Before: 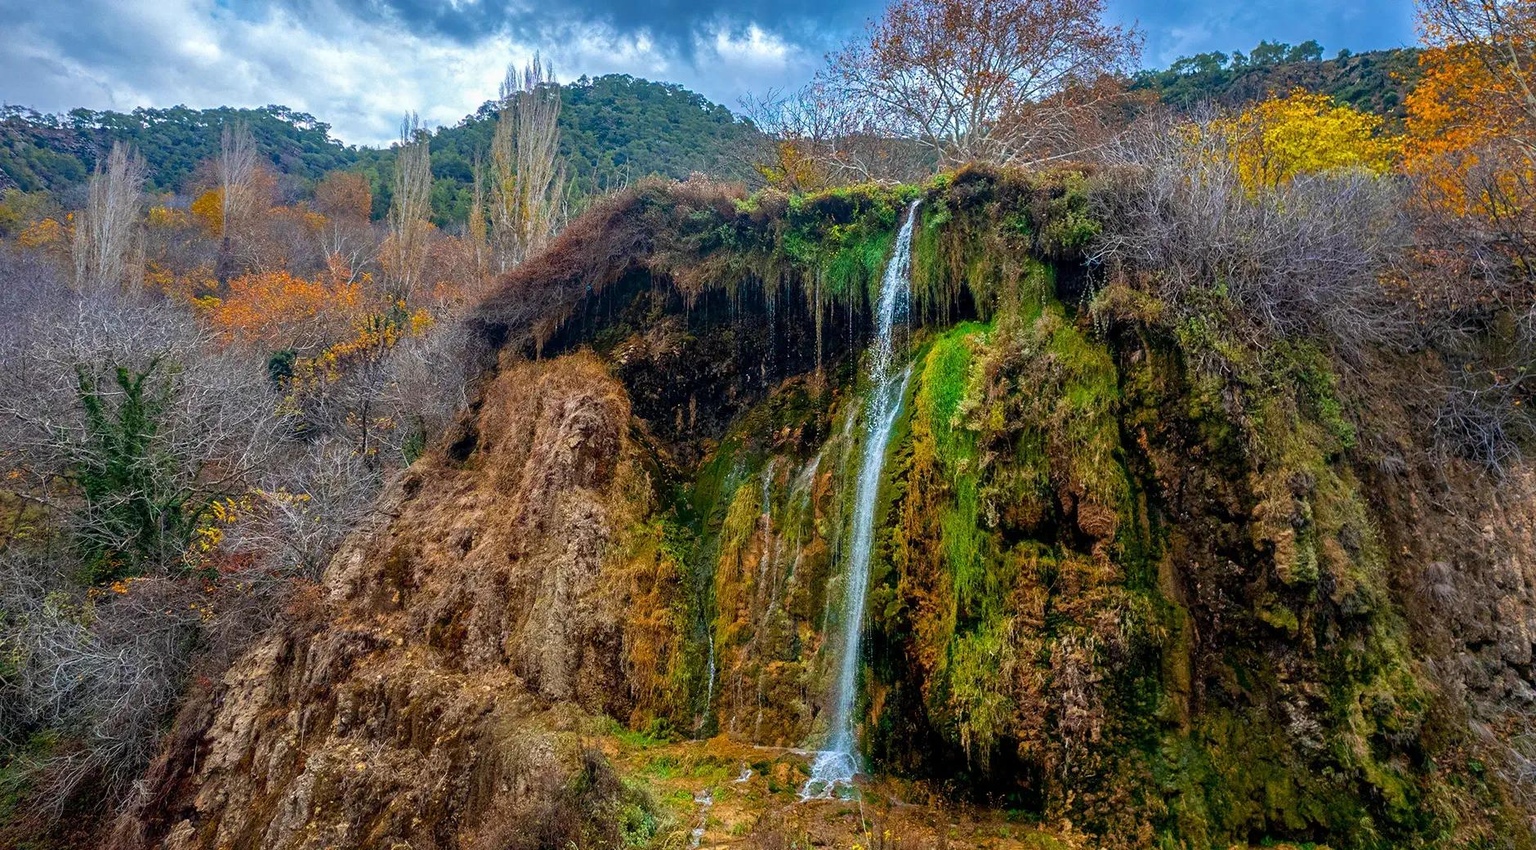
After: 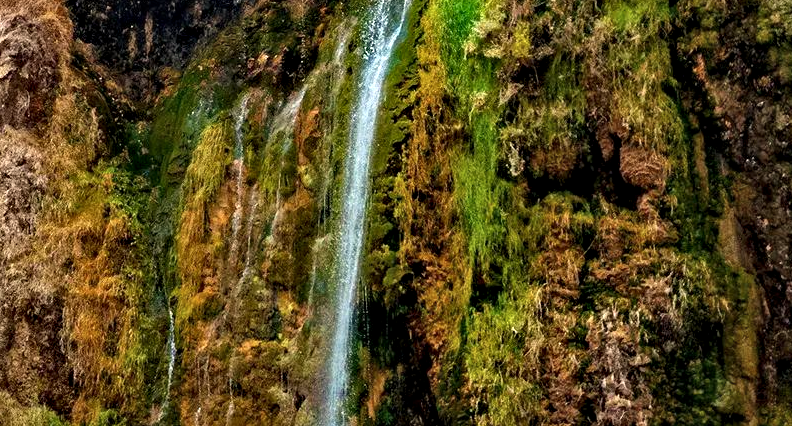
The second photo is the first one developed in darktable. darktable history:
crop: left 37.221%, top 45.169%, right 20.63%, bottom 13.777%
color calibration: x 0.334, y 0.349, temperature 5426 K
contrast equalizer: y [[0.513, 0.565, 0.608, 0.562, 0.512, 0.5], [0.5 ×6], [0.5, 0.5, 0.5, 0.528, 0.598, 0.658], [0 ×6], [0 ×6]]
exposure: black level correction -0.001, exposure 0.08 EV, compensate highlight preservation false
